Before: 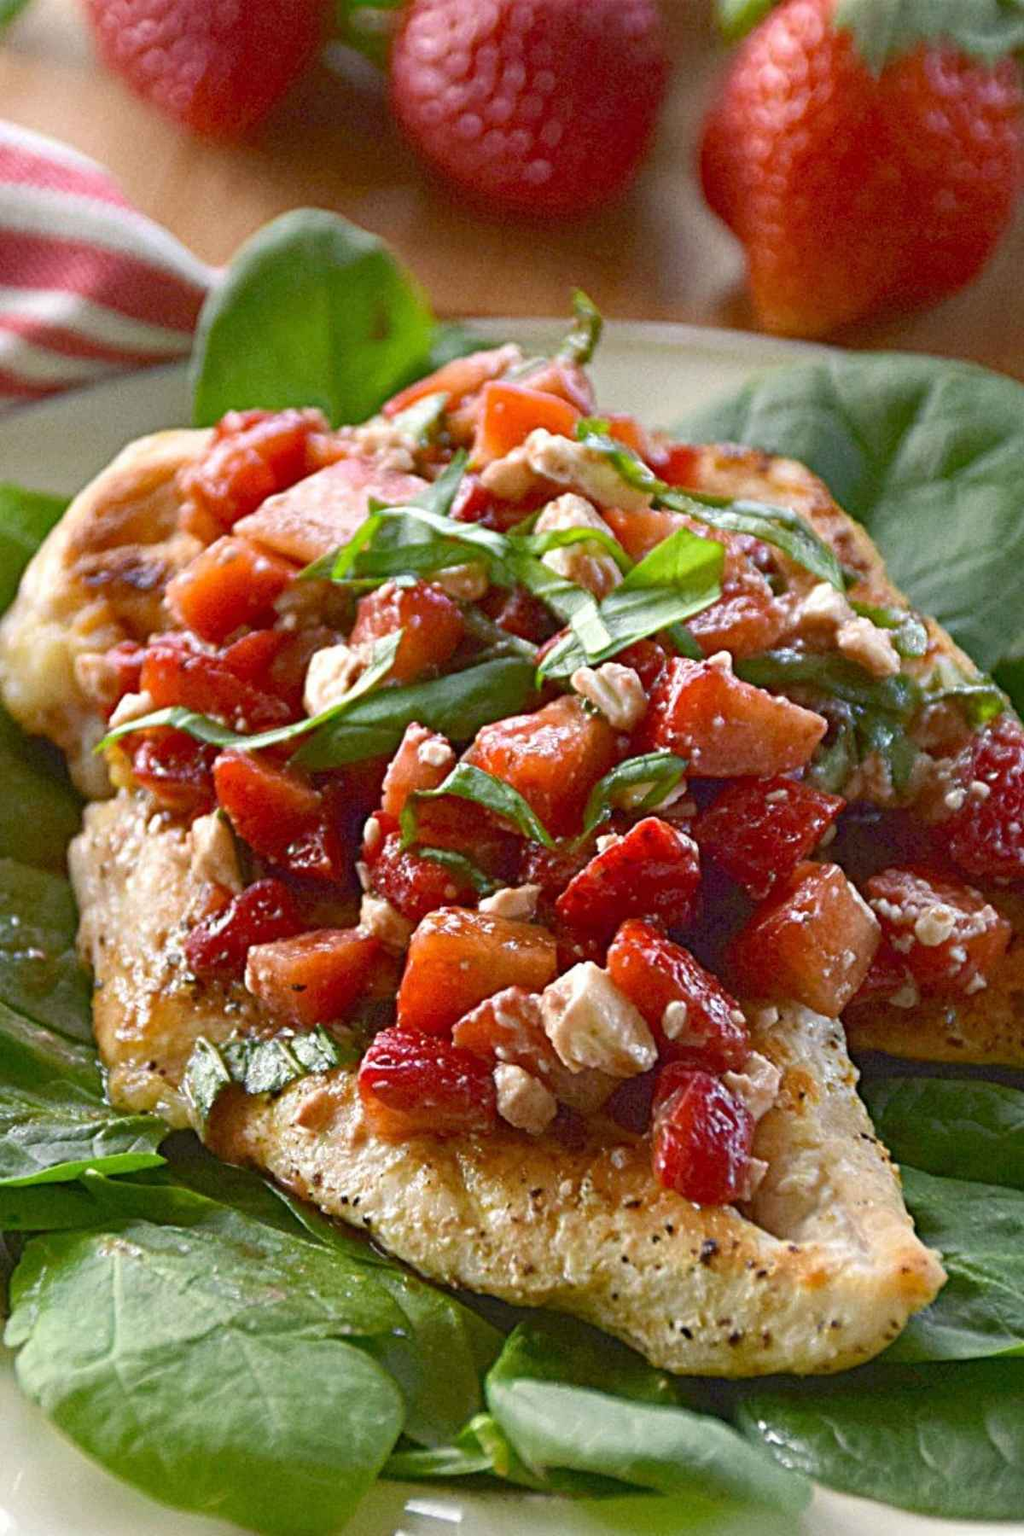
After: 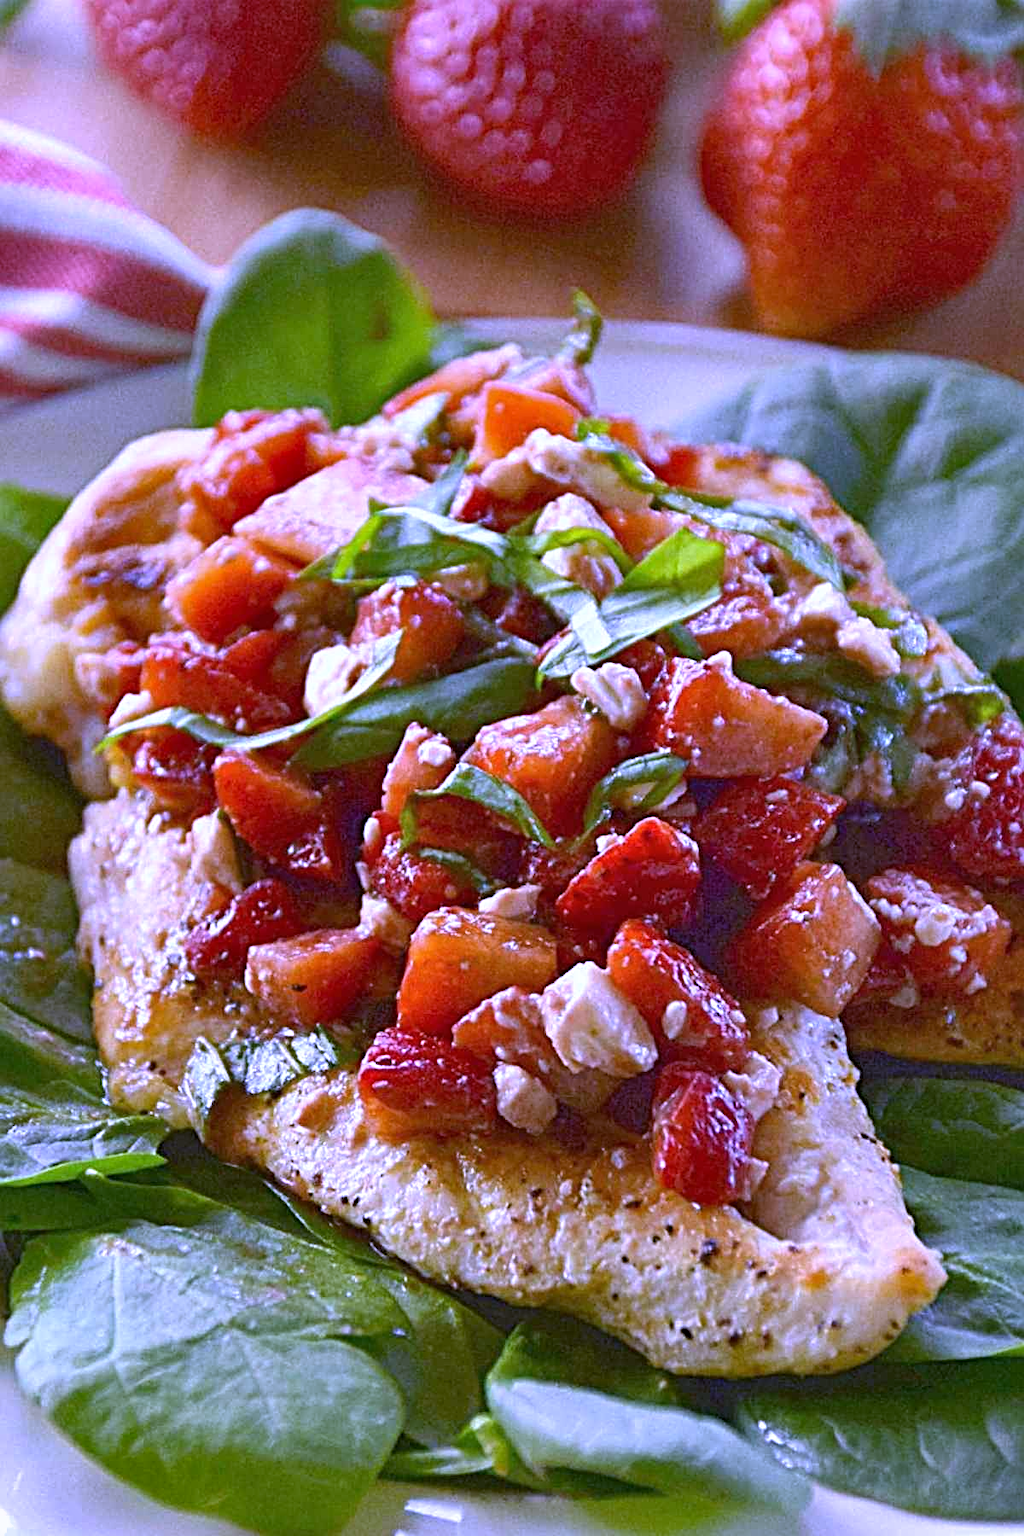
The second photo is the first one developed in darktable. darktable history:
shadows and highlights: soften with gaussian
sharpen: on, module defaults
white balance: red 0.98, blue 1.61
